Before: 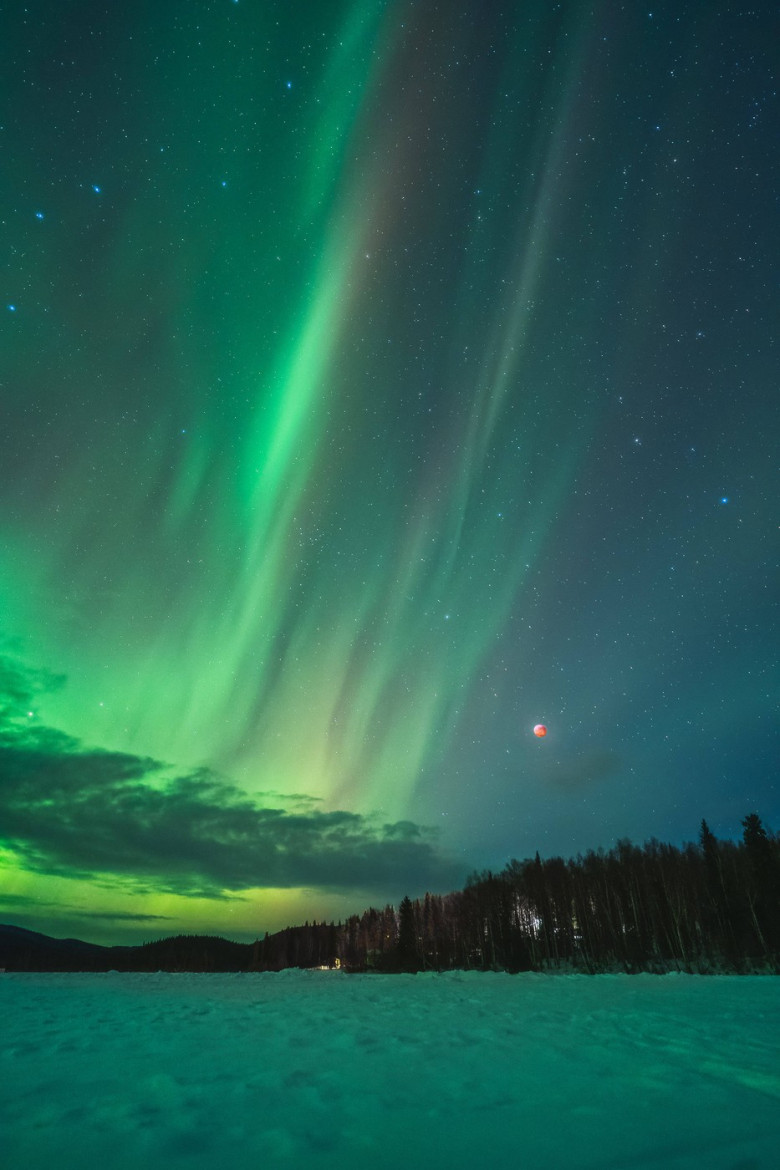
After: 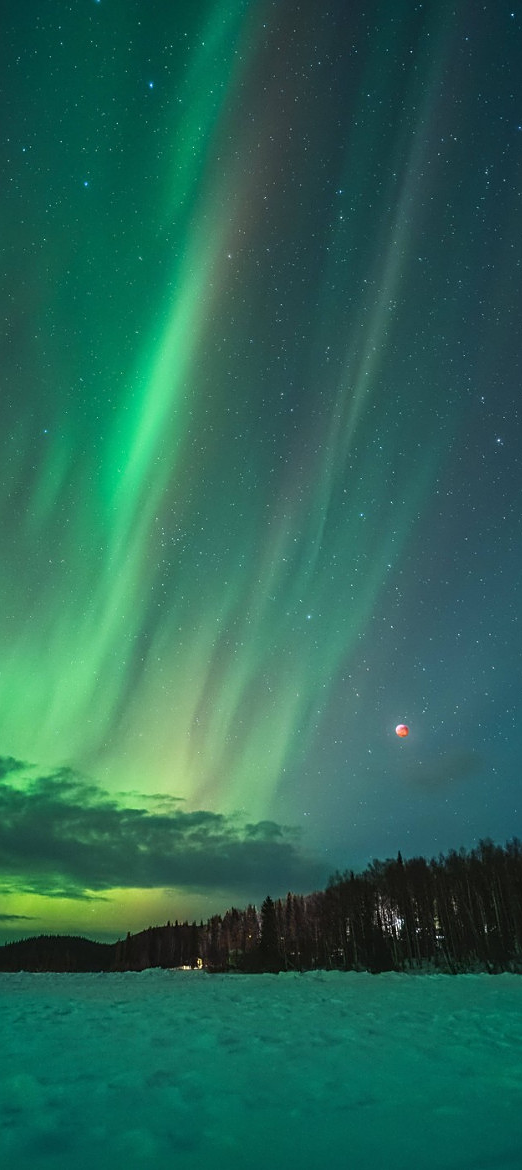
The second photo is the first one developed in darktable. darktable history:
crop and rotate: left 17.711%, right 15.267%
sharpen: on, module defaults
